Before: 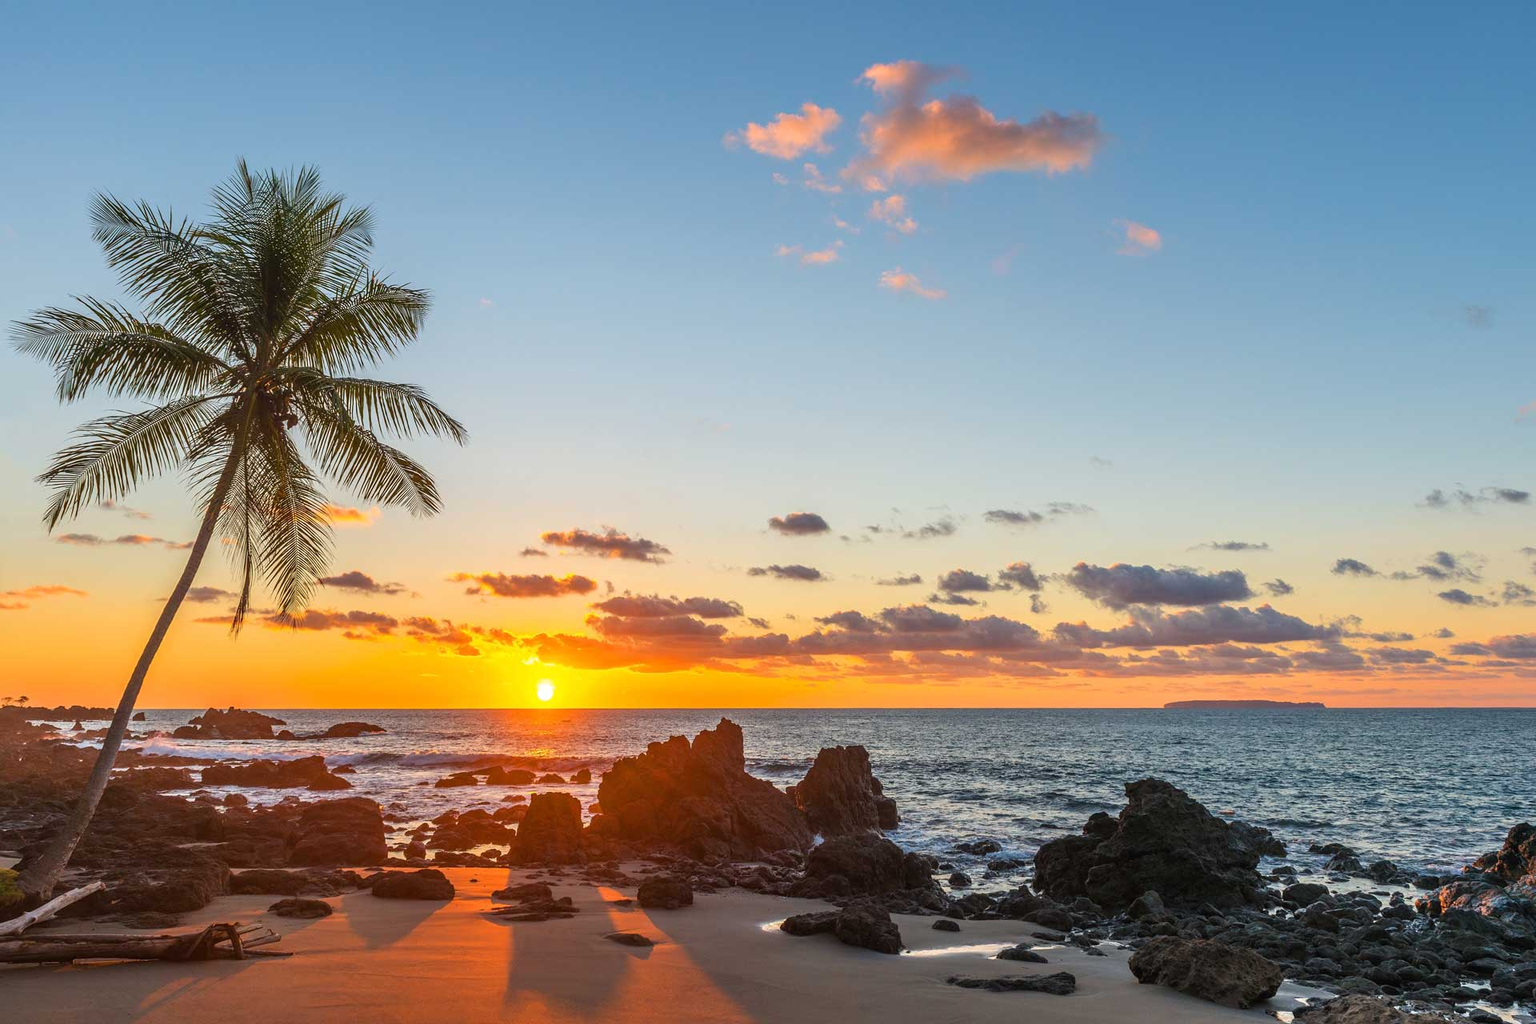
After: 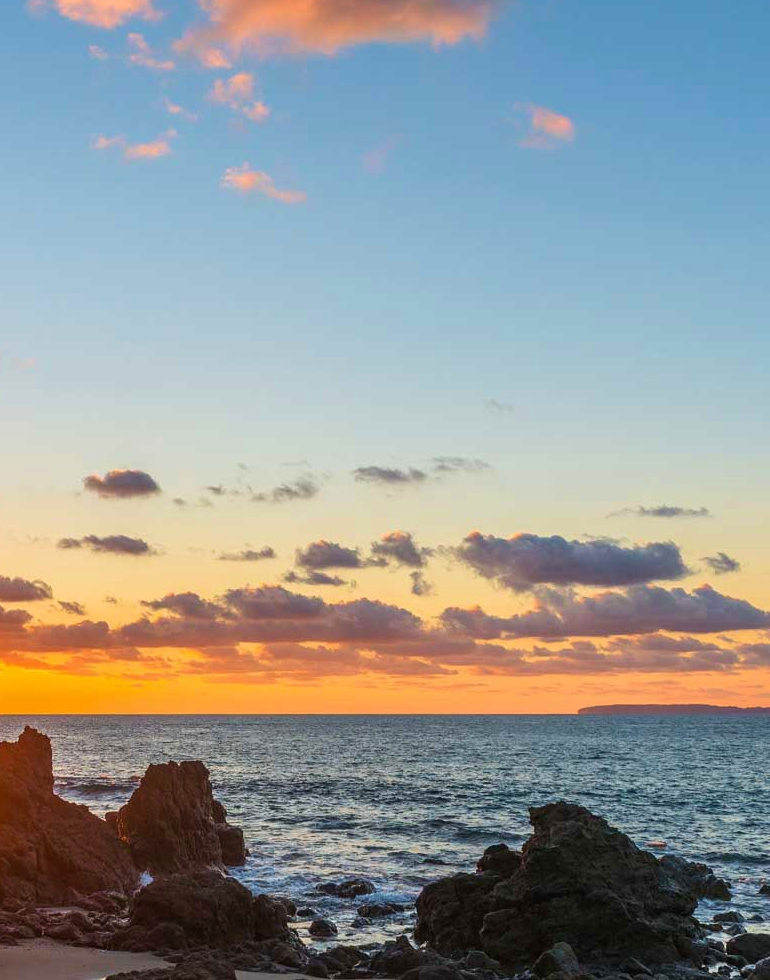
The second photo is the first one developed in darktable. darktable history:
crop: left 45.721%, top 13.393%, right 14.118%, bottom 10.01%
velvia: on, module defaults
